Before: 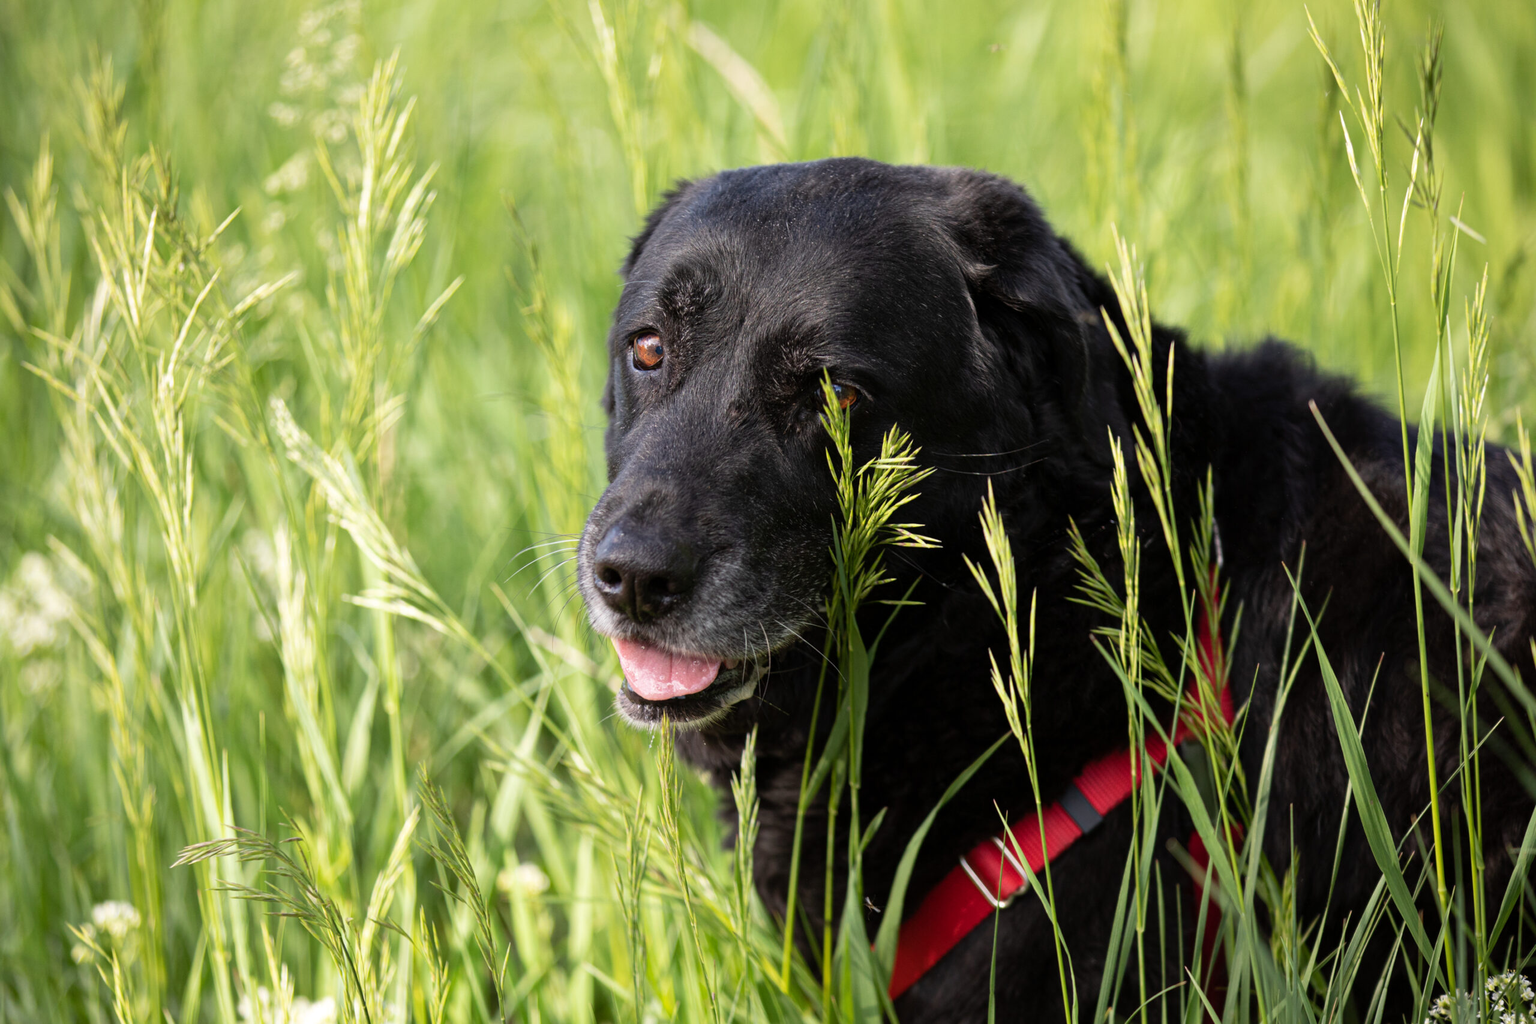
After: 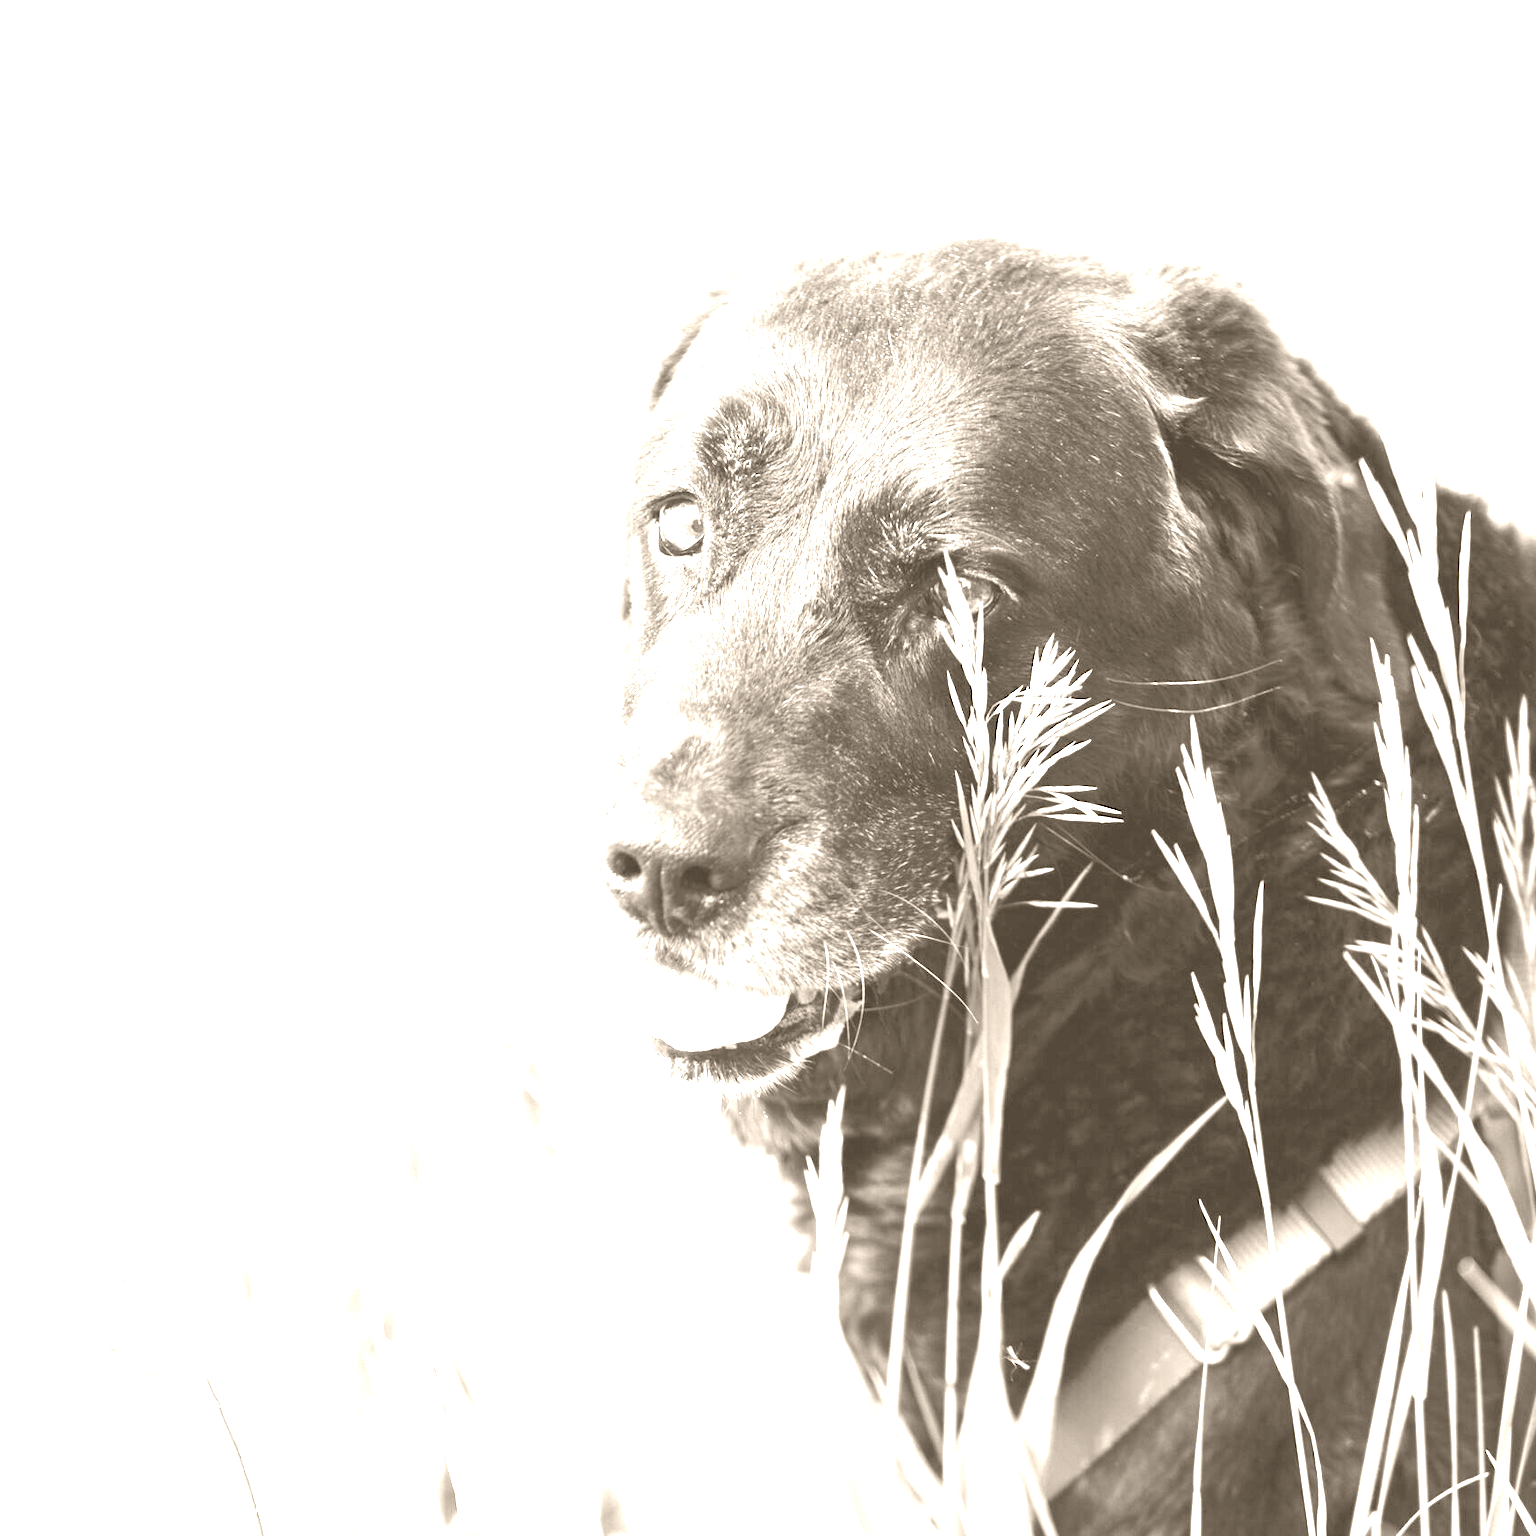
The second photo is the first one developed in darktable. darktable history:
exposure: black level correction 0, exposure 2.327 EV, compensate exposure bias true, compensate highlight preservation false
crop and rotate: left 12.673%, right 20.66%
colorize: hue 34.49°, saturation 35.33%, source mix 100%, version 1
